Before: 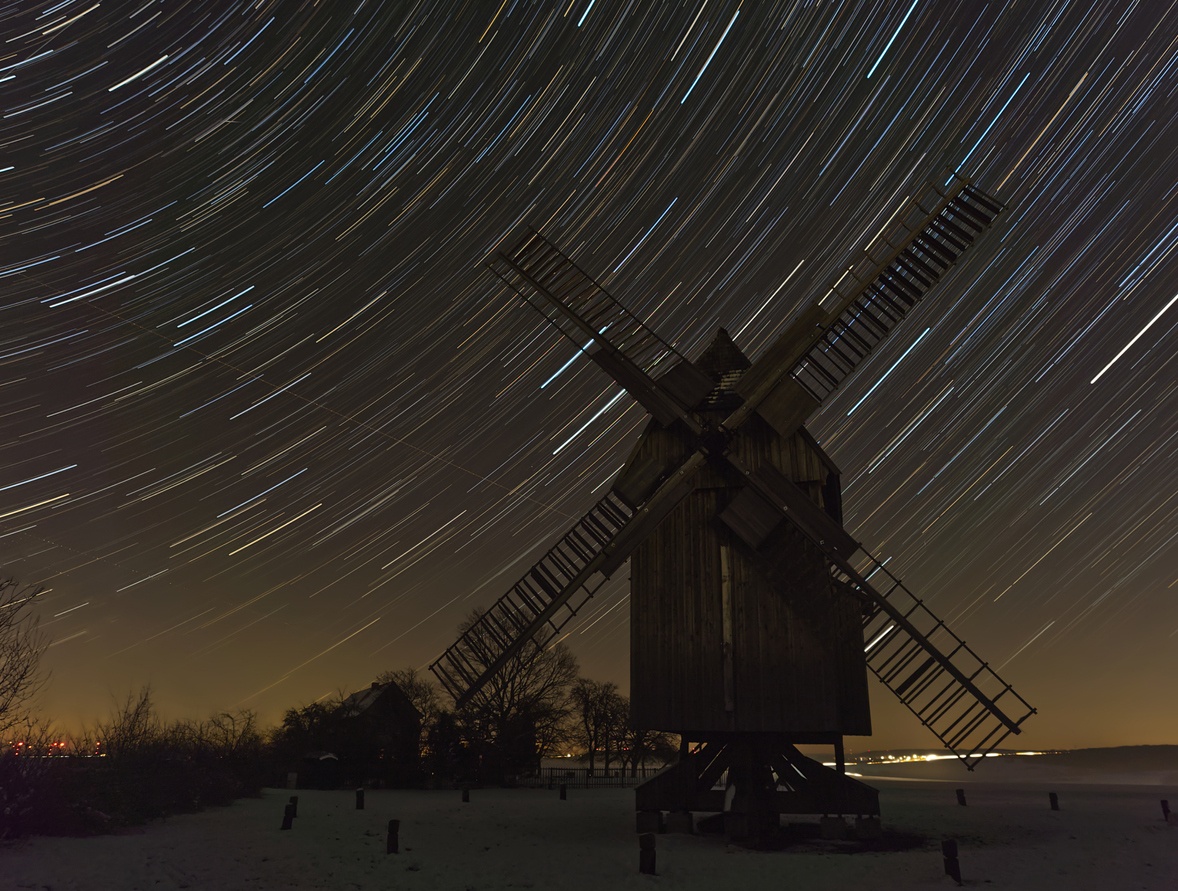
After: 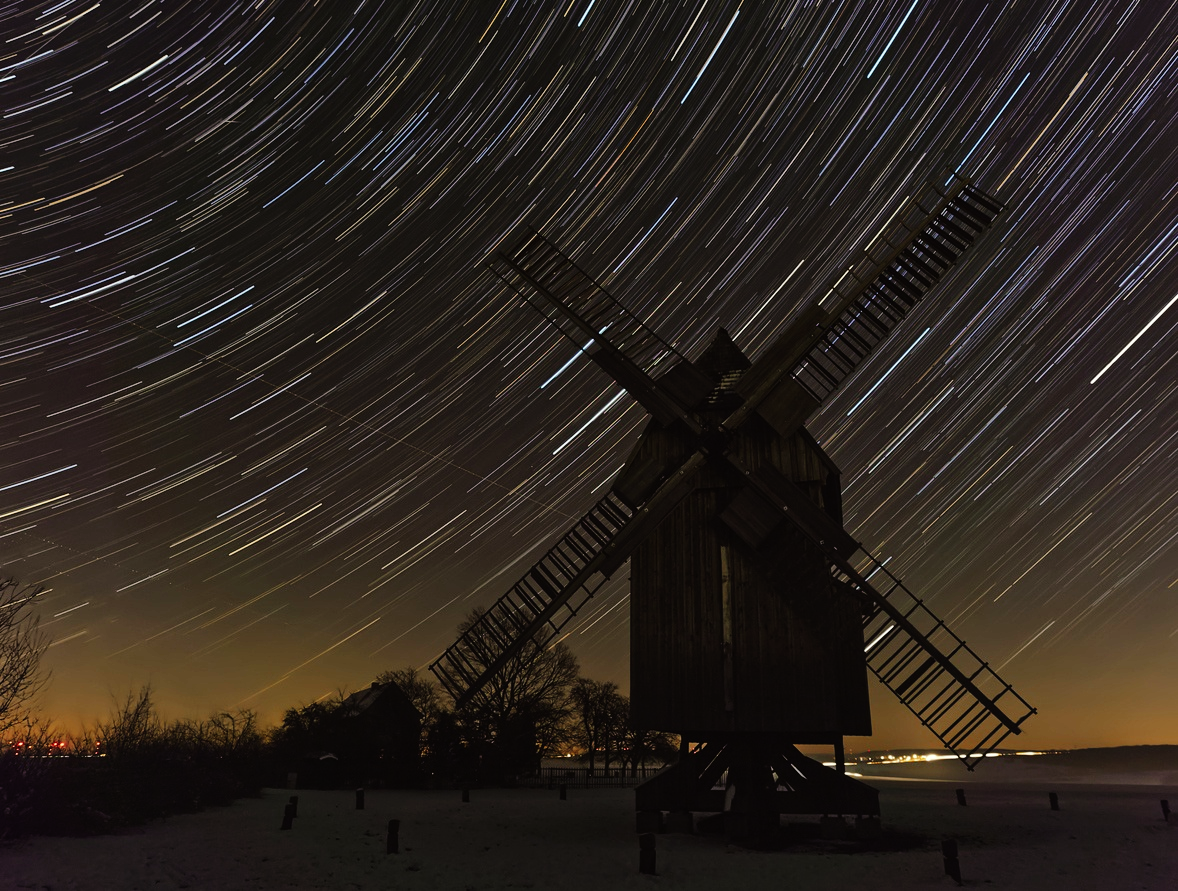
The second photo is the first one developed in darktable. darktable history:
tone curve: curves: ch0 [(0, 0) (0.003, 0.002) (0.011, 0.007) (0.025, 0.014) (0.044, 0.023) (0.069, 0.033) (0.1, 0.052) (0.136, 0.081) (0.177, 0.134) (0.224, 0.205) (0.277, 0.296) (0.335, 0.401) (0.399, 0.501) (0.468, 0.589) (0.543, 0.658) (0.623, 0.738) (0.709, 0.804) (0.801, 0.871) (0.898, 0.93) (1, 1)], preserve colors none
color look up table: target L [98.41, 89.6, 89.59, 89.33, 63, 60.17, 60.72, 53.64, 54.95, 38.94, 34.7, 22, 200.61, 76.95, 66.38, 61.55, 51.71, 47, 48.83, 45.76, 30.95, 29.23, 13.13, 88.21, 66.3, 65.11, 63.77, 59.83, 51.11, 52.64, 45.91, 37.35, 45.72, 42.46, 34.28, 37.02, 28.5, 22.08, 20.28, 18.14, 3.869, 0.968, 85.01, 79.44, 63.14, 53.11, 49.38, 39.95, 32.57], target a [-9.289, -11.2, -35.62, -36.49, 5.714, 2.084, -47.64, -54.31, -26.02, -13.12, -25.26, -18.35, 0, 6.783, 32.85, 34.7, 61.02, 69.66, 29.66, 32.13, 38.3, 3.836, 19.45, 24.25, 42.02, 37.37, 67.95, 77.84, 60.04, 90.26, 21.7, 18.05, 71.96, 57.9, 26.55, 55.22, 35.67, 23.22, 34.68, 18.26, 17.48, 2.665, -19.5, -42.34, -12.27, -19.47, 2.464, -19.03, -3.889], target b [32.37, 88.59, 23.53, 72.16, 43.01, 56.31, 18.72, 43.08, -1.593, 30.94, 25.86, 21.12, 0, 4.057, 56.29, 25.78, 19.88, 34.32, 6.108, 41.21, 15.97, 10.17, 19.38, -17.8, -45.73, -5.445, -52.07, -48.34, -3.478, -64.91, -15.6, -42.87, -26.86, -32.52, -69.04, -45.7, -12.97, -6.252, -60.46, -35.49, -25.33, -4.587, -9.605, -10.7, -41.66, -17.56, -30.18, -8.903, -25.66], num patches 49
